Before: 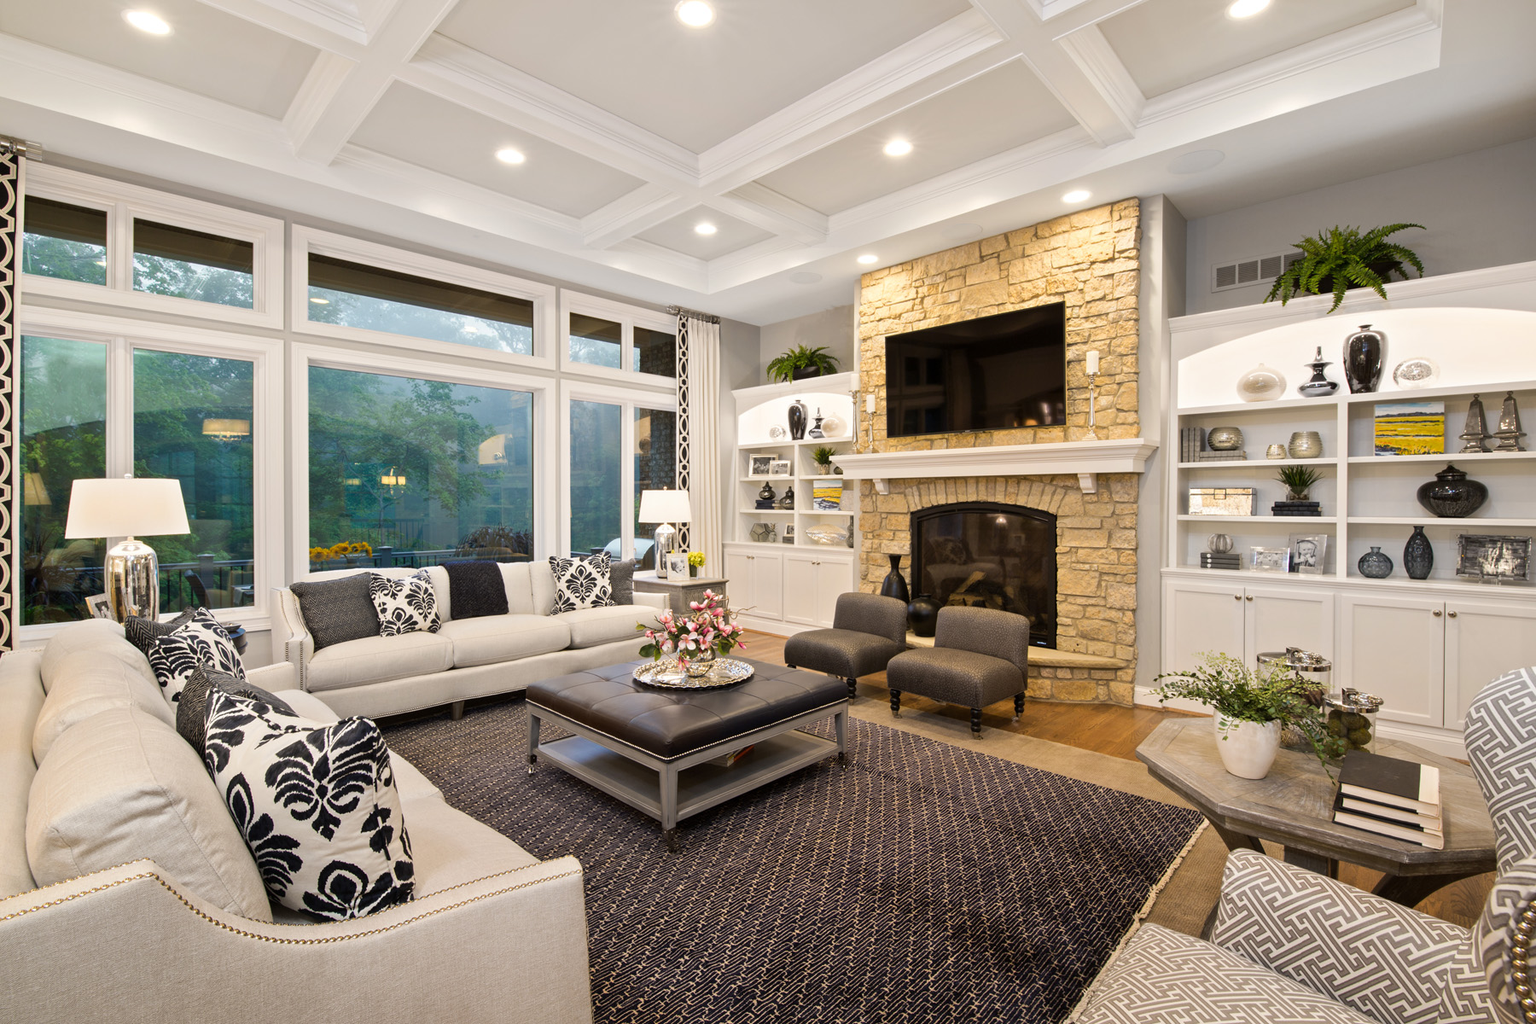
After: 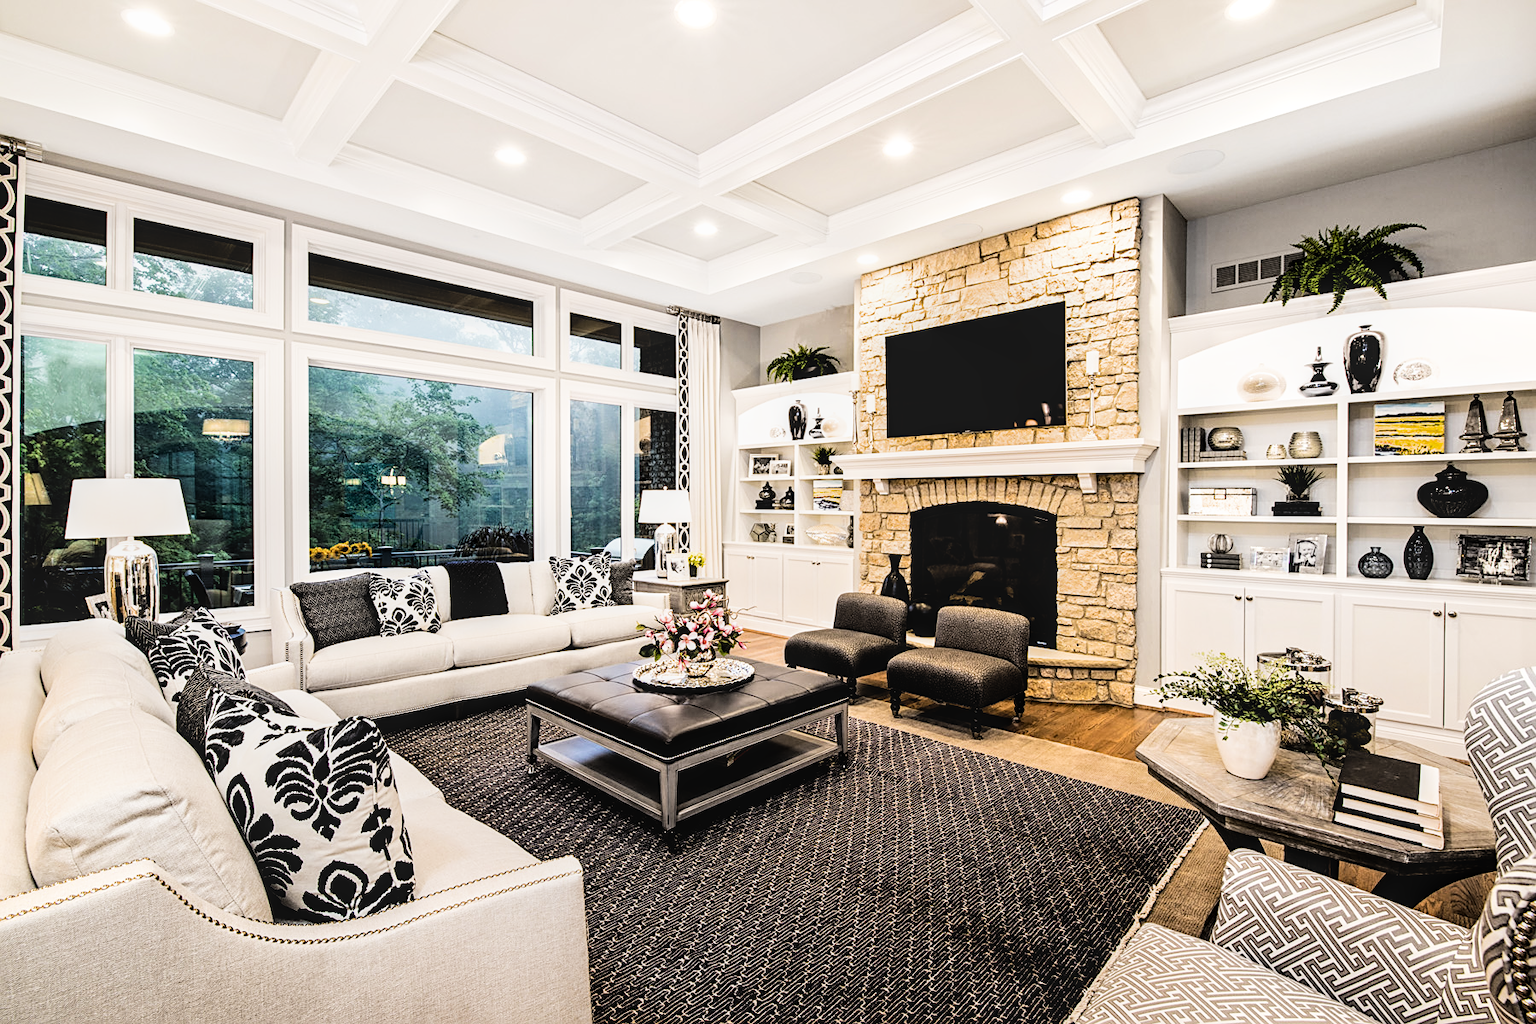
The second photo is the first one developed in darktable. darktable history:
local contrast: on, module defaults
filmic rgb: black relative exposure -5 EV, white relative exposure 3.5 EV, hardness 3.19, contrast 1.4, highlights saturation mix -30%
tone equalizer: -8 EV -1.08 EV, -7 EV -1.01 EV, -6 EV -0.867 EV, -5 EV -0.578 EV, -3 EV 0.578 EV, -2 EV 0.867 EV, -1 EV 1.01 EV, +0 EV 1.08 EV, edges refinement/feathering 500, mask exposure compensation -1.57 EV, preserve details no
sharpen: on, module defaults
